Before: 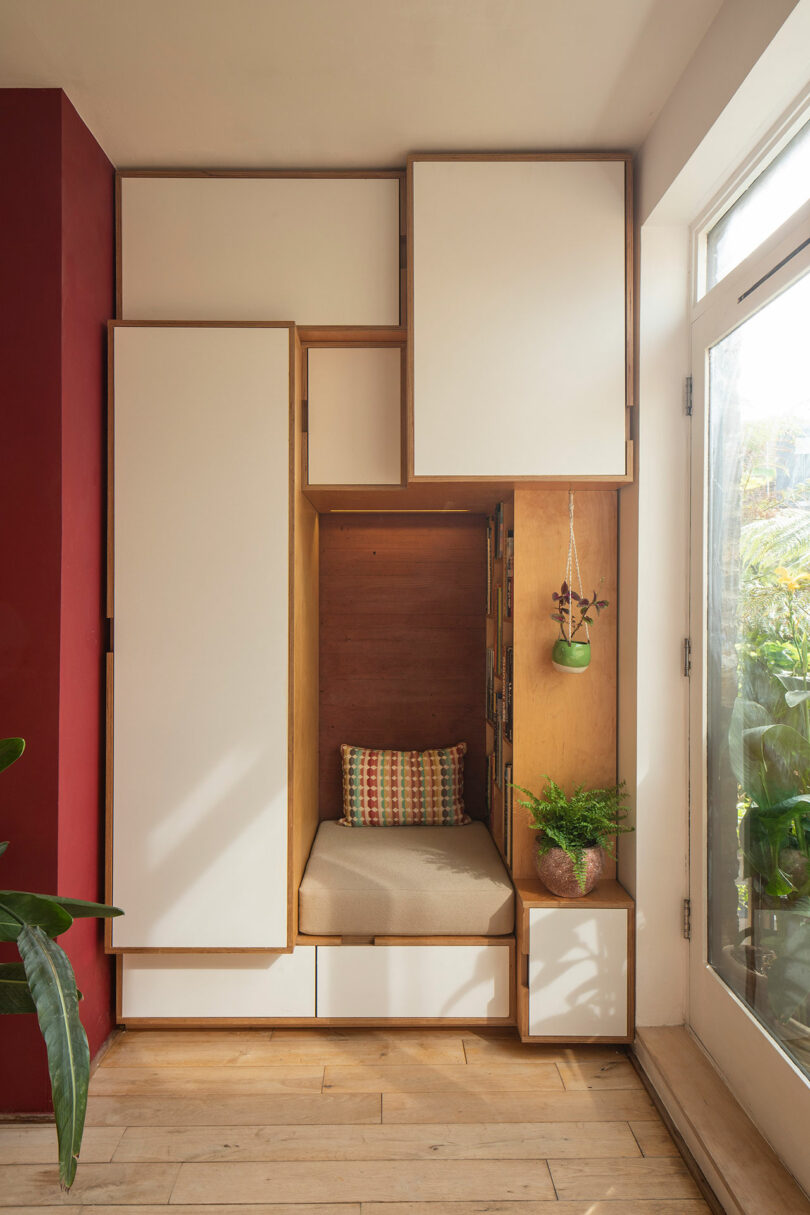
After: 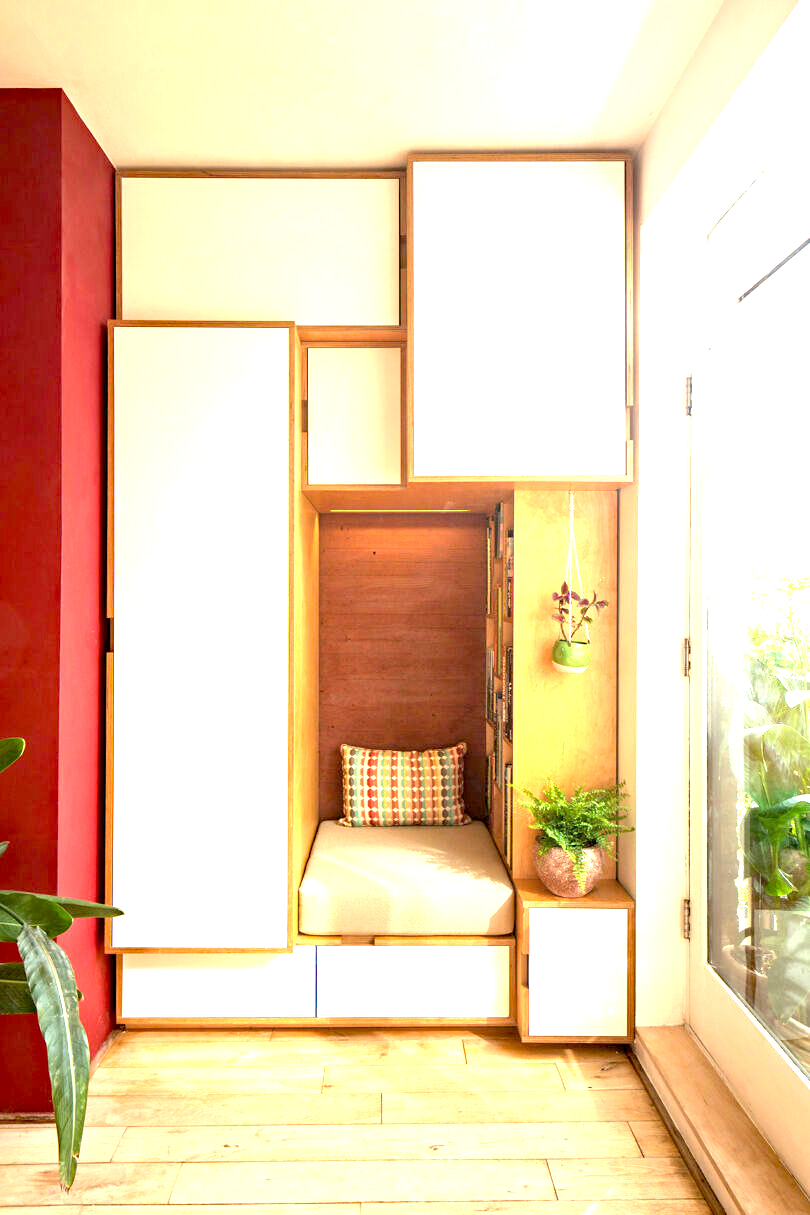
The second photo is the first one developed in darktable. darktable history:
haze removal: compatibility mode true, adaptive false
exposure: black level correction 0.005, exposure 2.084 EV, compensate highlight preservation false
